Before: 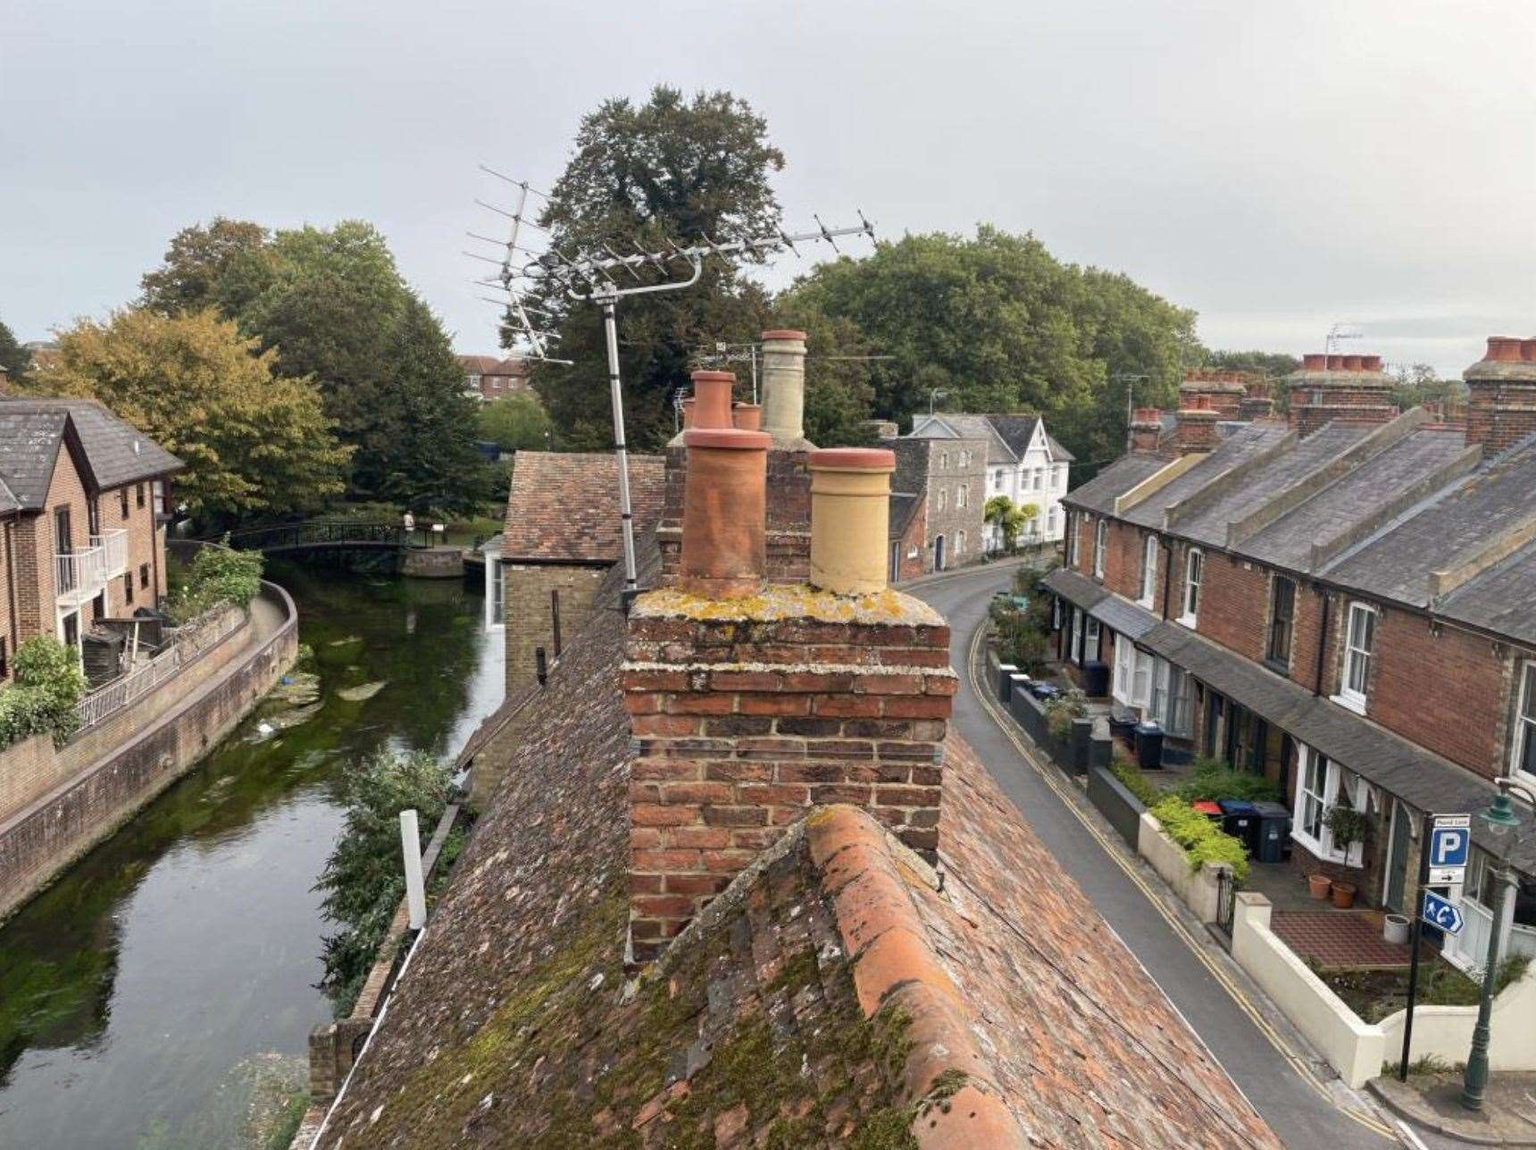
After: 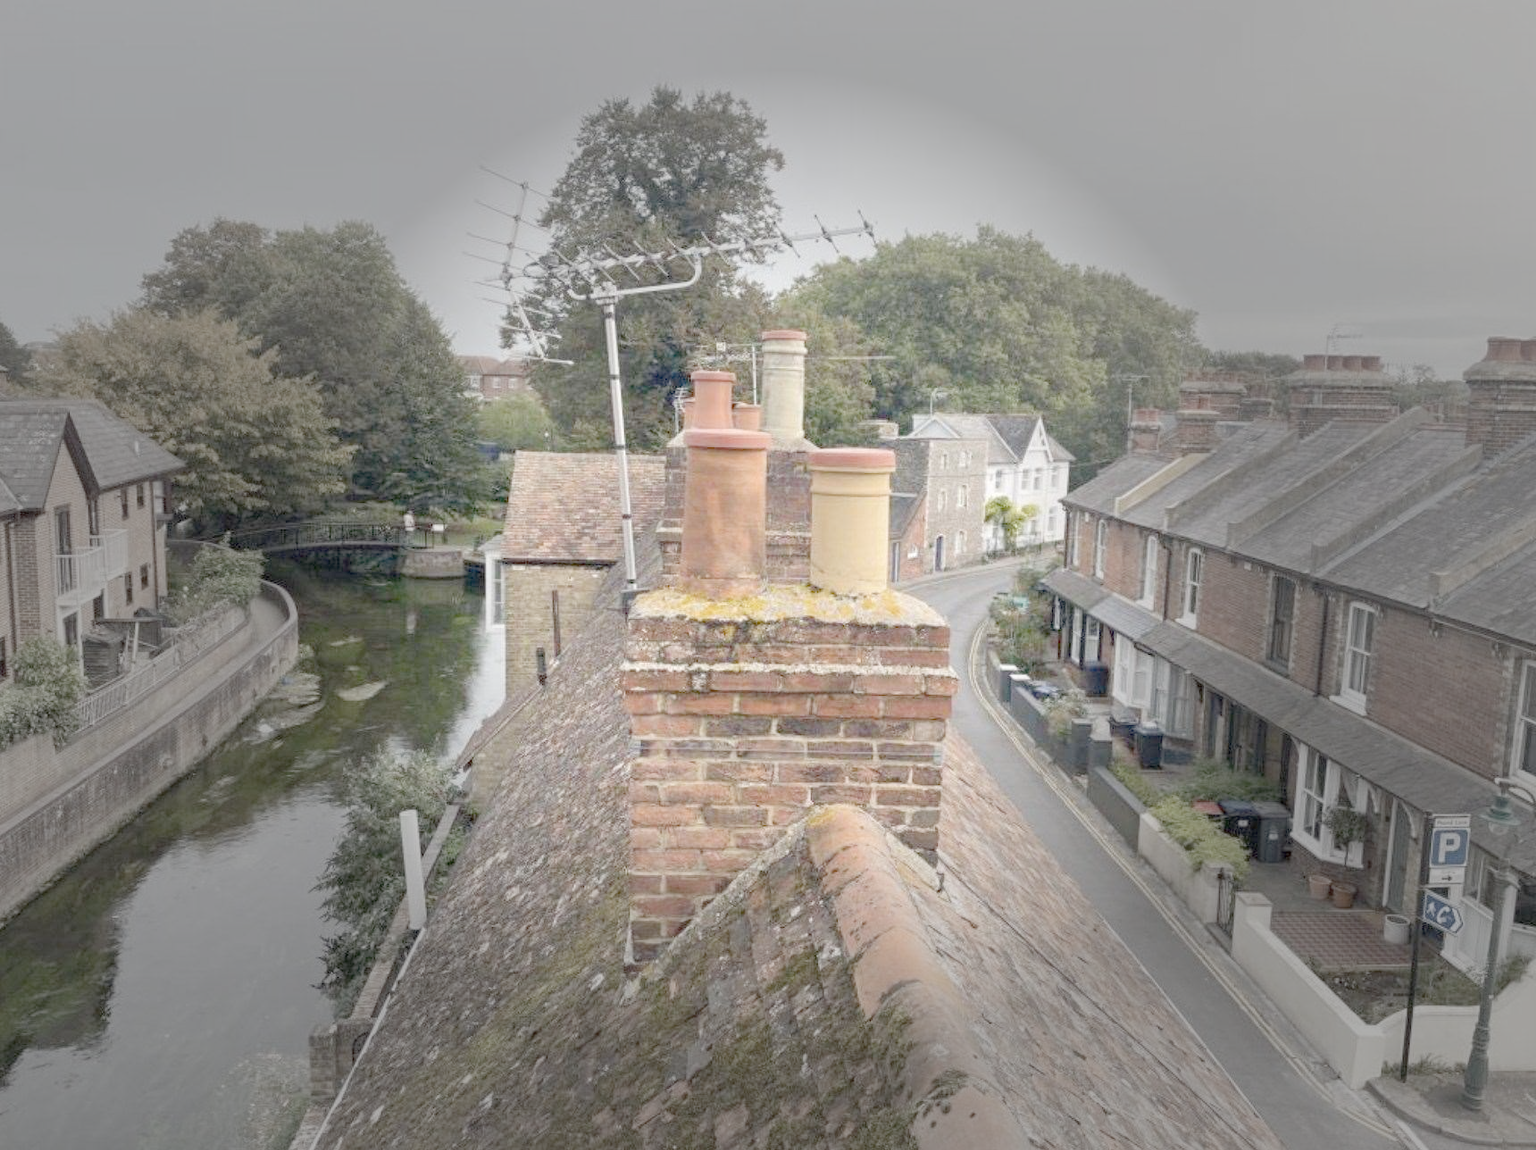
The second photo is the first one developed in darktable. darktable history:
vignetting: fall-off start 31.28%, fall-off radius 34.64%, brightness -0.575
